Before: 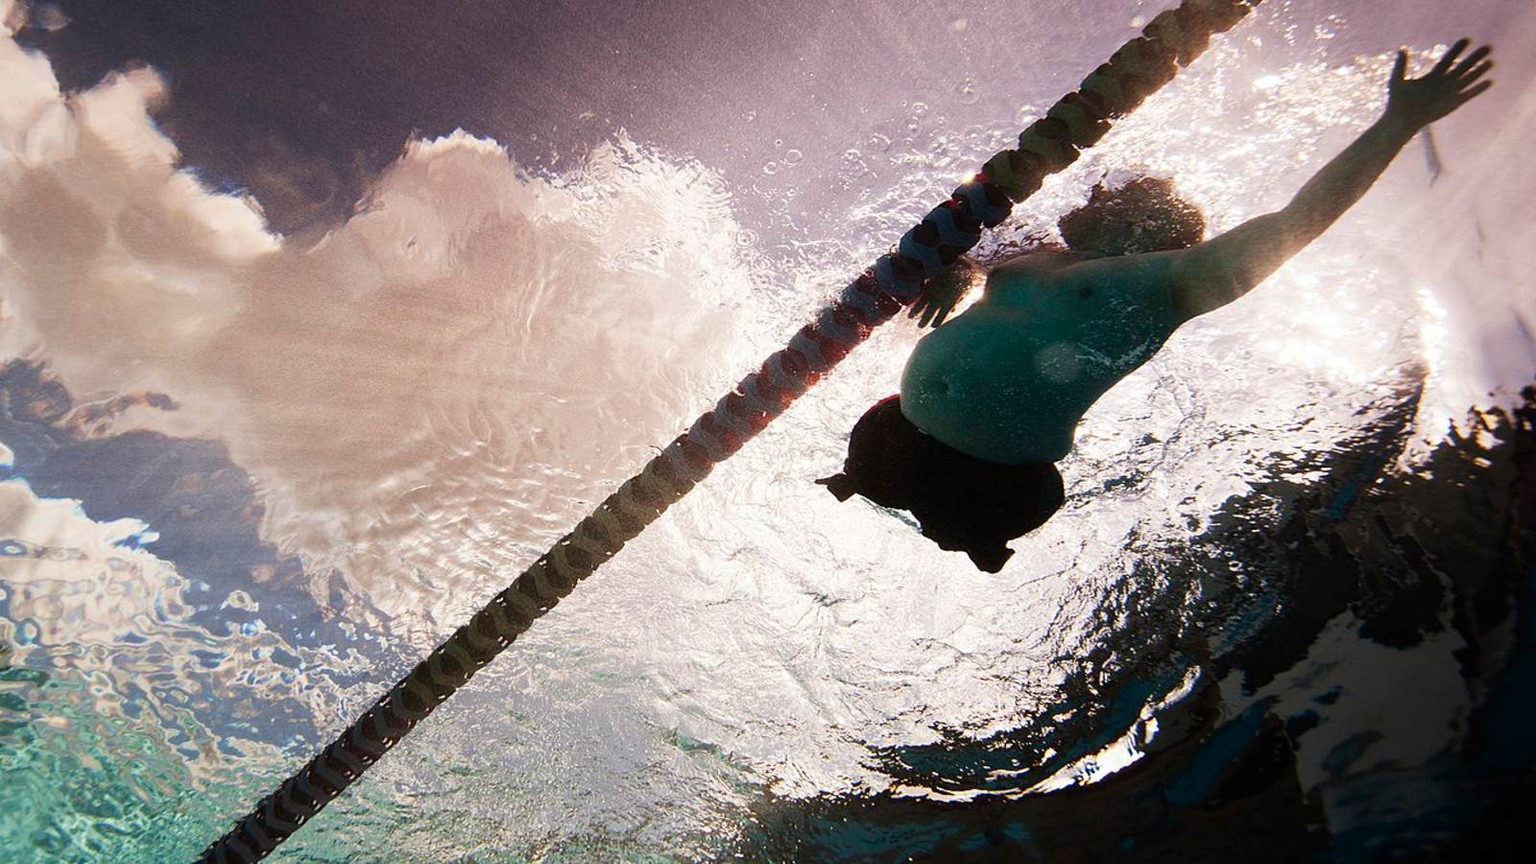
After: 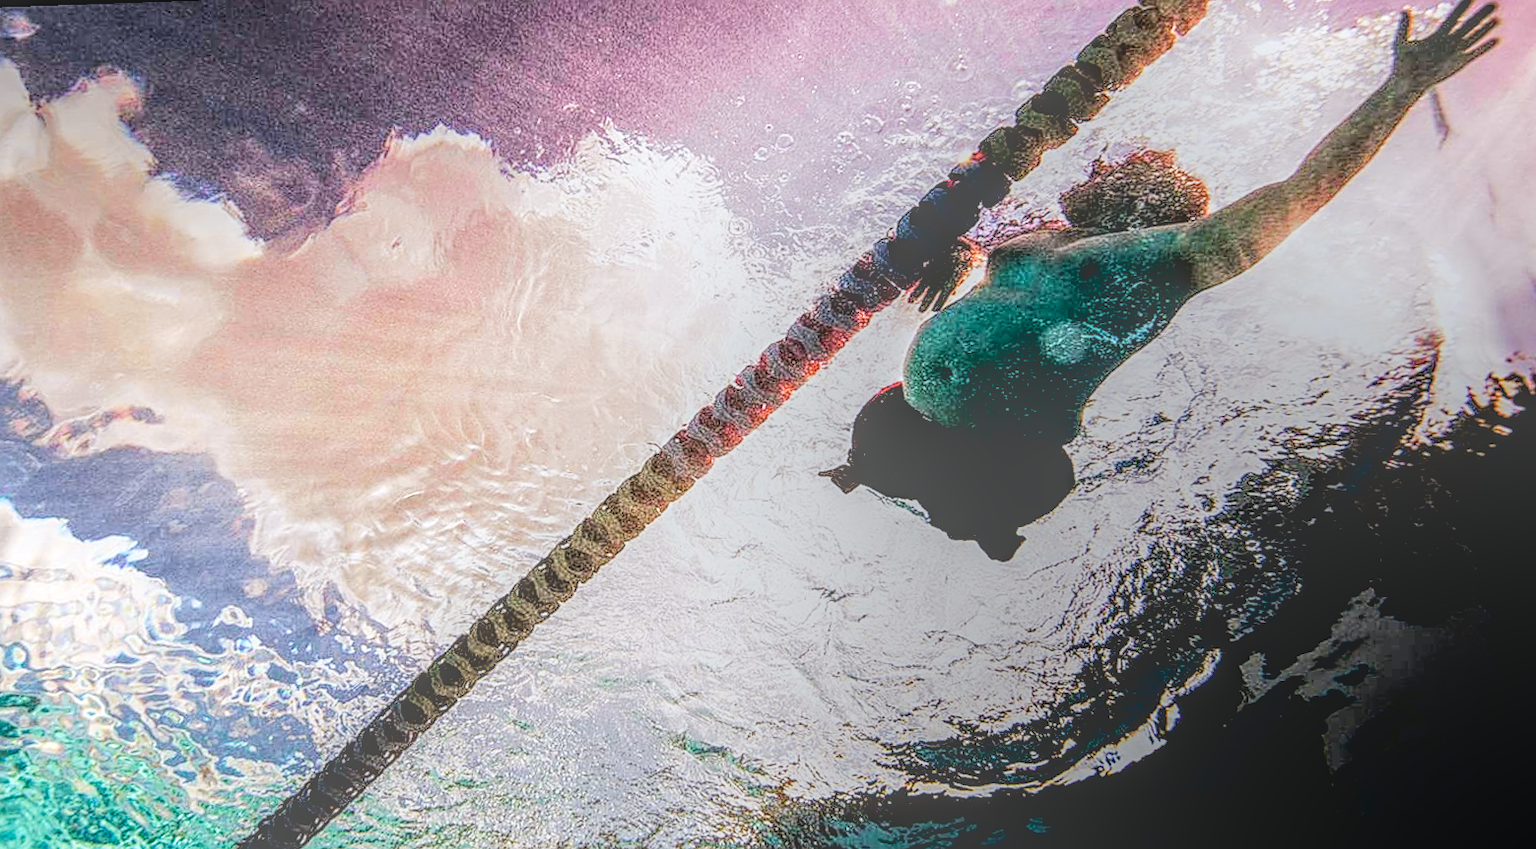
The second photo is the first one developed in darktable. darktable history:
exposure: exposure 0.74 EV, compensate highlight preservation false
sharpen: on, module defaults
local contrast: highlights 0%, shadows 0%, detail 200%, midtone range 0.25
rotate and perspective: rotation -2°, crop left 0.022, crop right 0.978, crop top 0.049, crop bottom 0.951
white balance: red 0.974, blue 1.044
fill light: on, module defaults
filmic rgb: black relative exposure -5 EV, hardness 2.88, contrast 1.3, highlights saturation mix -30%
tone curve: curves: ch0 [(0, 0.013) (0.054, 0.018) (0.205, 0.197) (0.289, 0.309) (0.382, 0.437) (0.475, 0.552) (0.666, 0.743) (0.791, 0.85) (1, 0.998)]; ch1 [(0, 0) (0.394, 0.338) (0.449, 0.404) (0.499, 0.498) (0.526, 0.528) (0.543, 0.564) (0.589, 0.633) (0.66, 0.687) (0.783, 0.804) (1, 1)]; ch2 [(0, 0) (0.304, 0.31) (0.403, 0.399) (0.441, 0.421) (0.474, 0.466) (0.498, 0.496) (0.524, 0.538) (0.555, 0.584) (0.633, 0.665) (0.7, 0.711) (1, 1)], color space Lab, independent channels, preserve colors none
